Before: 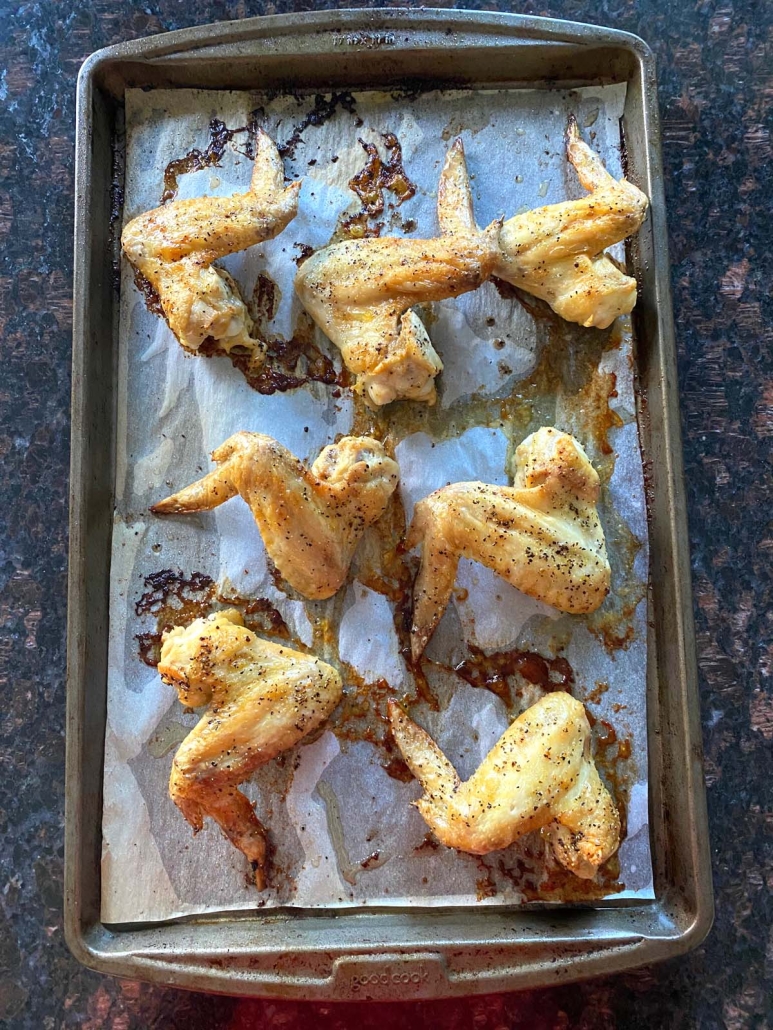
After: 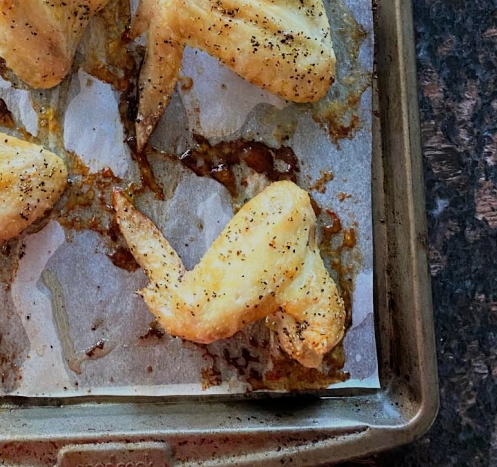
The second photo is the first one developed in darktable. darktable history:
crop and rotate: left 35.635%, top 49.674%, bottom 4.925%
filmic rgb: black relative exposure -7.24 EV, white relative exposure 5.07 EV, threshold 5.96 EV, hardness 3.21, enable highlight reconstruction true
